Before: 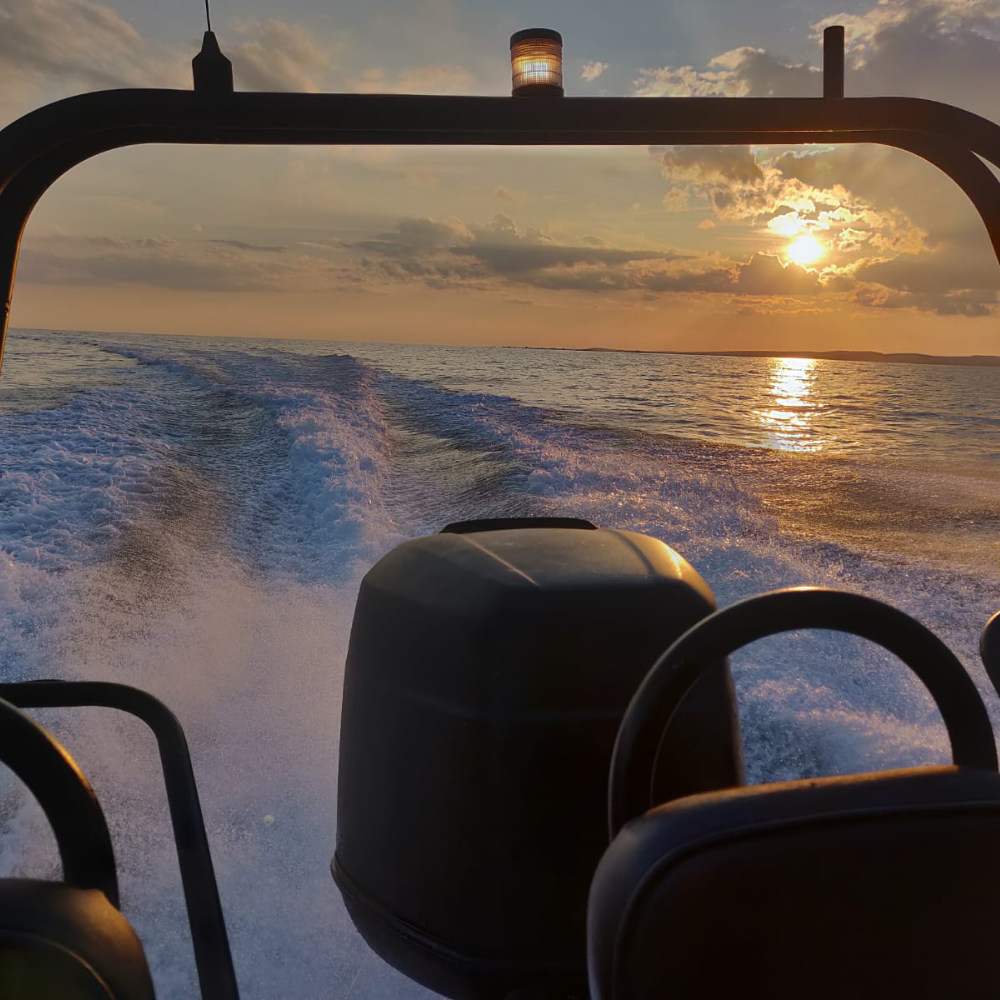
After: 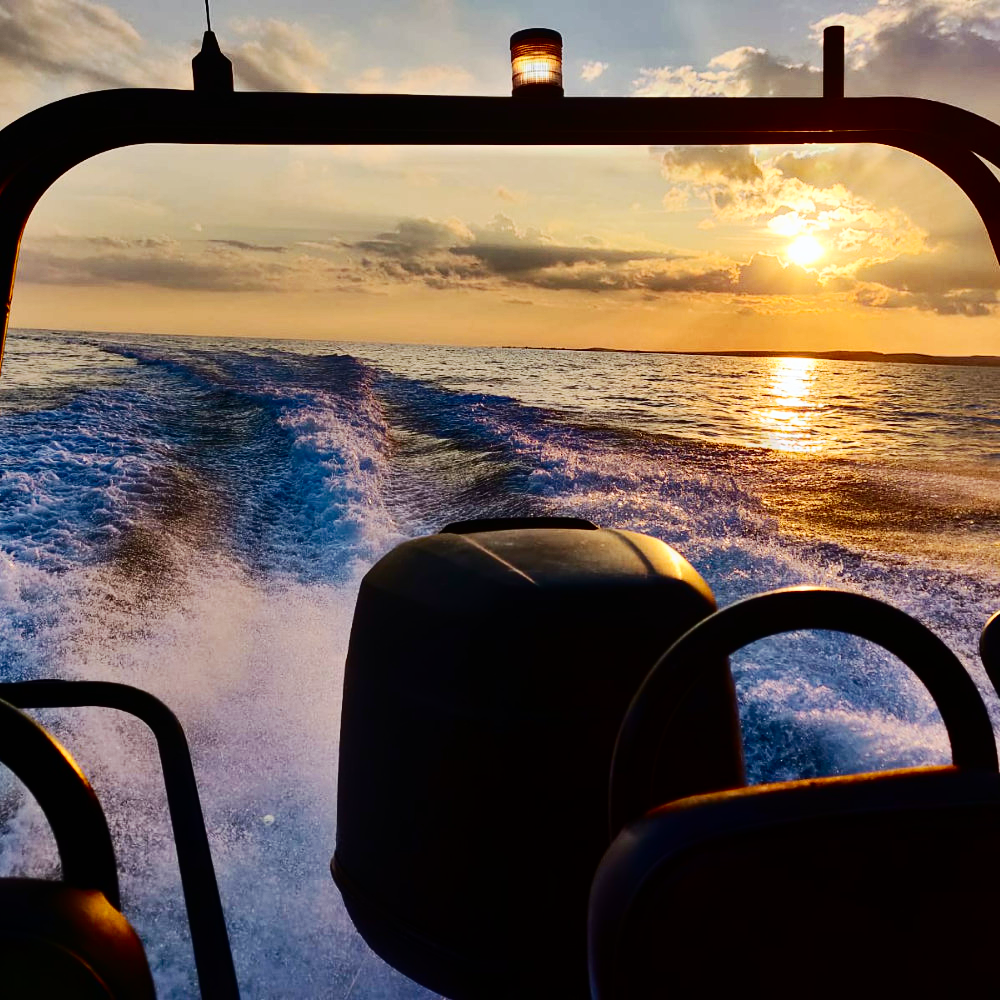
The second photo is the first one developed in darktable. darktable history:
contrast brightness saturation: contrast 0.32, brightness -0.08, saturation 0.17
base curve: curves: ch0 [(0, 0) (0.036, 0.025) (0.121, 0.166) (0.206, 0.329) (0.605, 0.79) (1, 1)], preserve colors none
